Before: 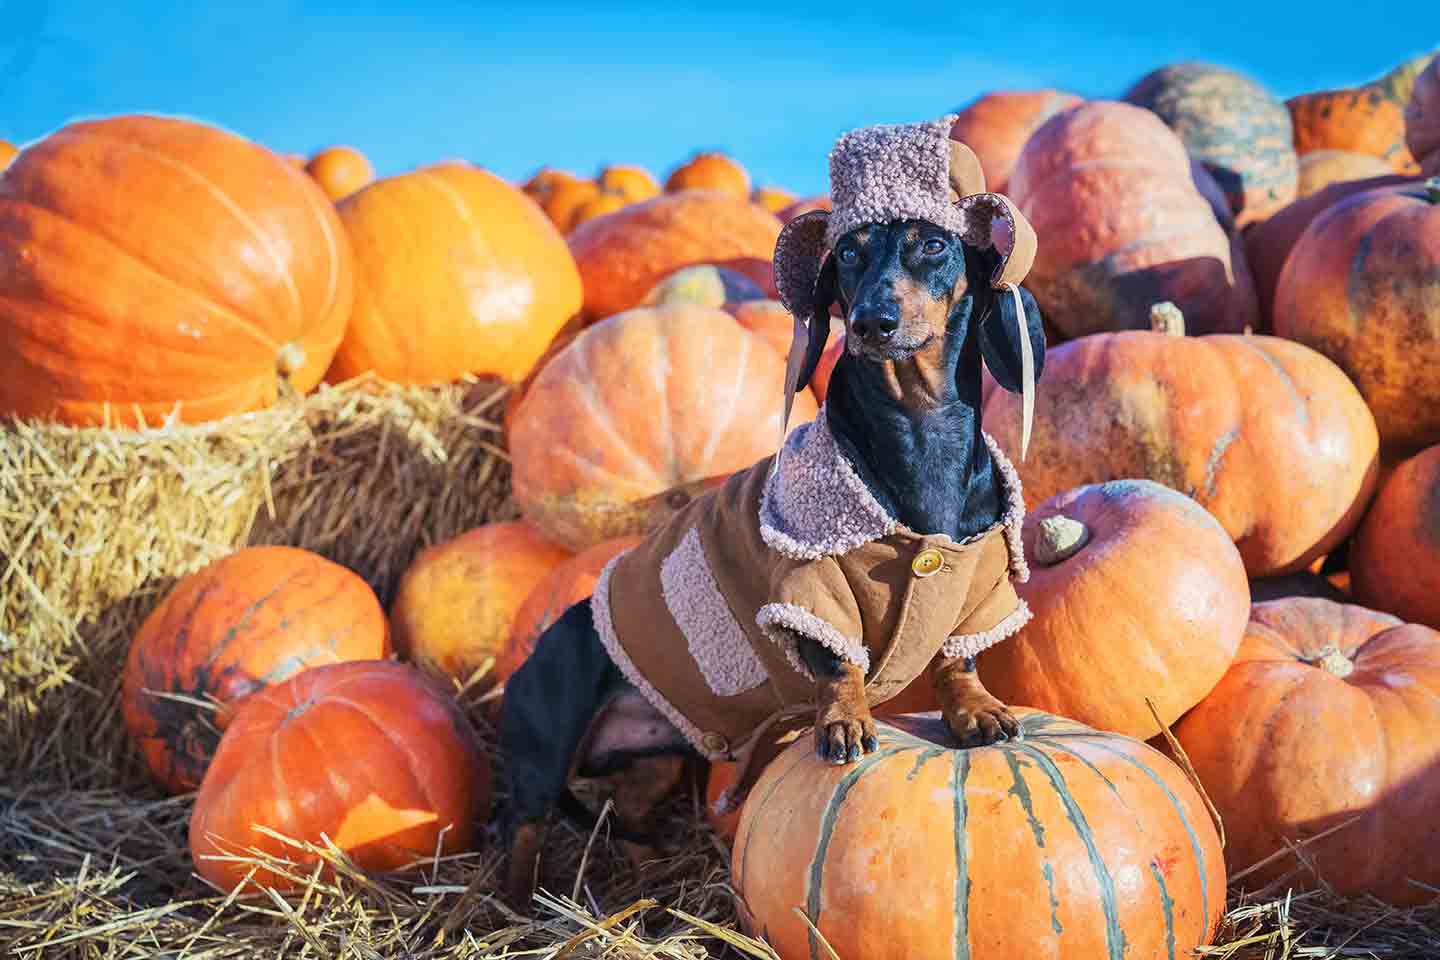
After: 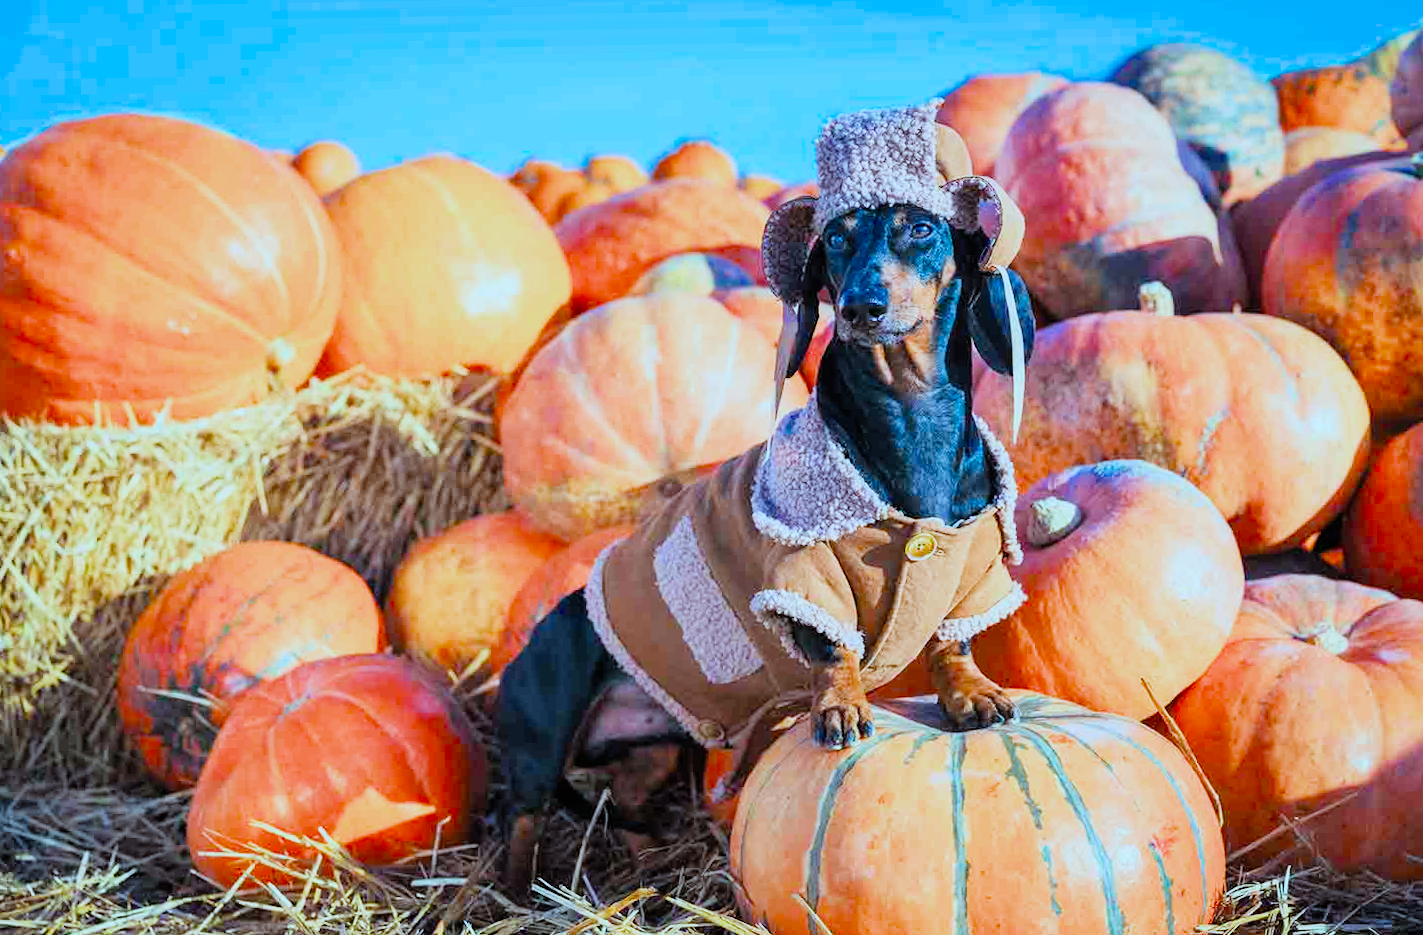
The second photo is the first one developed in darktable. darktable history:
filmic rgb: black relative exposure -7.75 EV, white relative exposure 4.4 EV, threshold 3 EV, hardness 3.76, latitude 38.11%, contrast 0.966, highlights saturation mix 10%, shadows ↔ highlights balance 4.59%, color science v4 (2020), enable highlight reconstruction true
rotate and perspective: rotation -1°, crop left 0.011, crop right 0.989, crop top 0.025, crop bottom 0.975
color correction: highlights a* -11.71, highlights b* -15.58
exposure: black level correction 0, exposure 0.7 EV, compensate exposure bias true, compensate highlight preservation false
